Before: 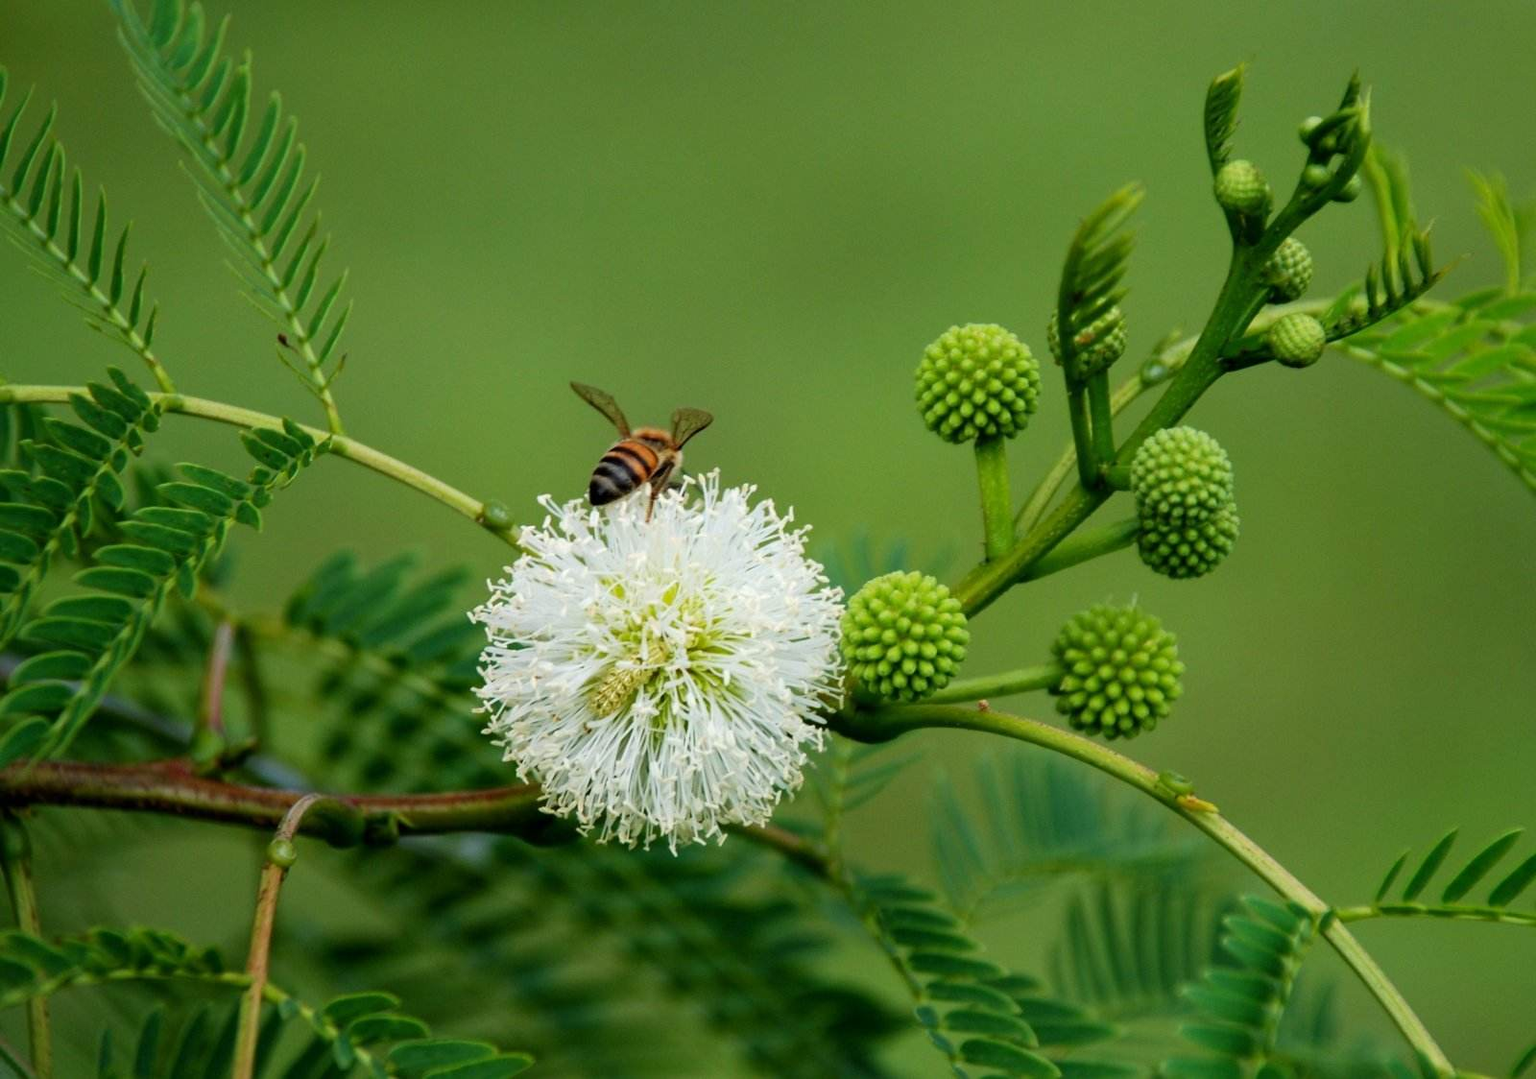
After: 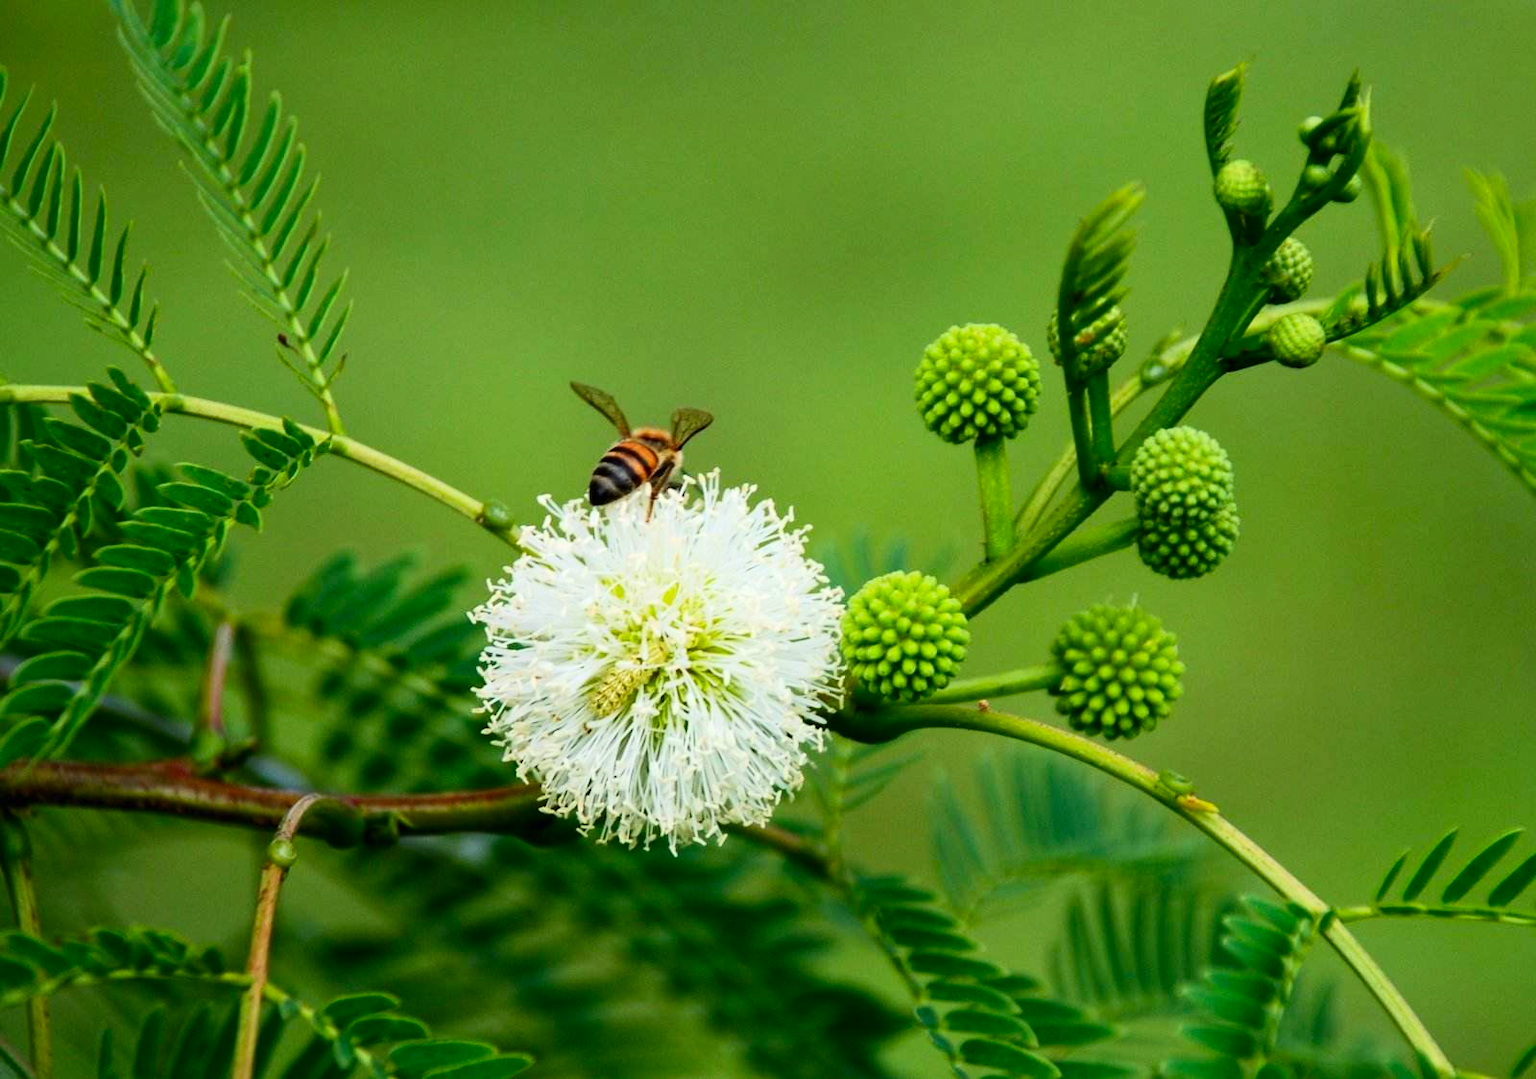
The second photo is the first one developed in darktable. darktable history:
contrast brightness saturation: contrast 0.232, brightness 0.108, saturation 0.287
